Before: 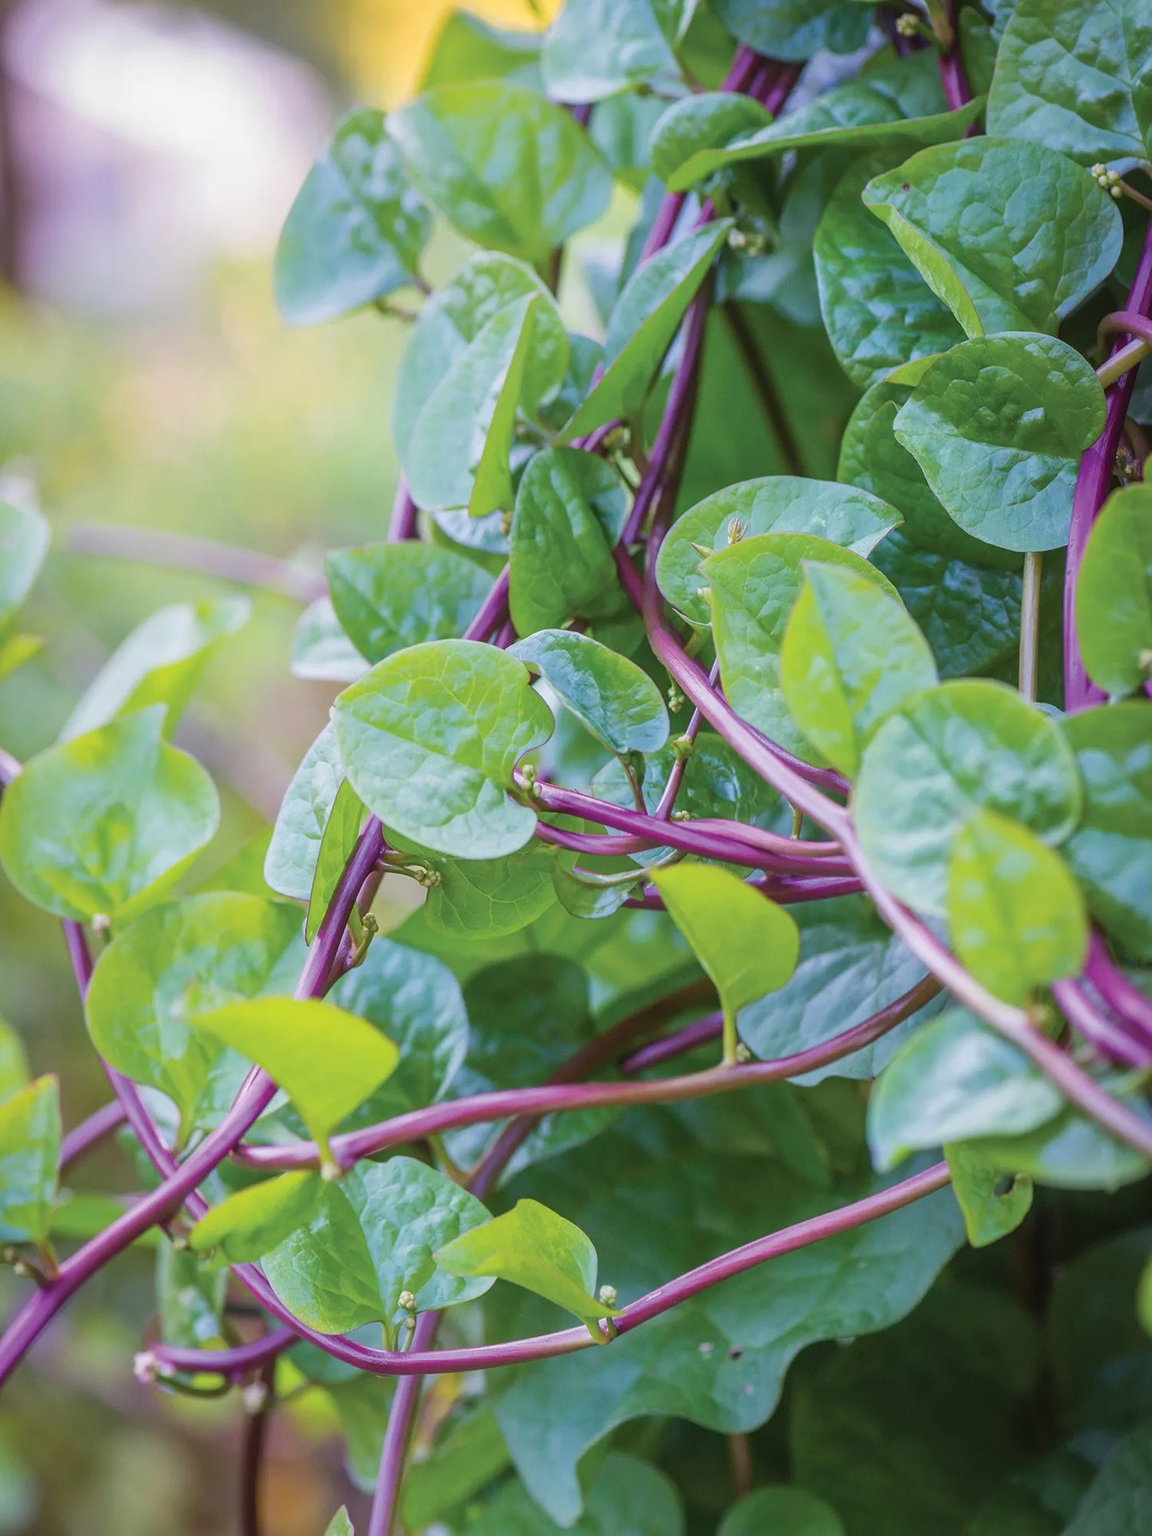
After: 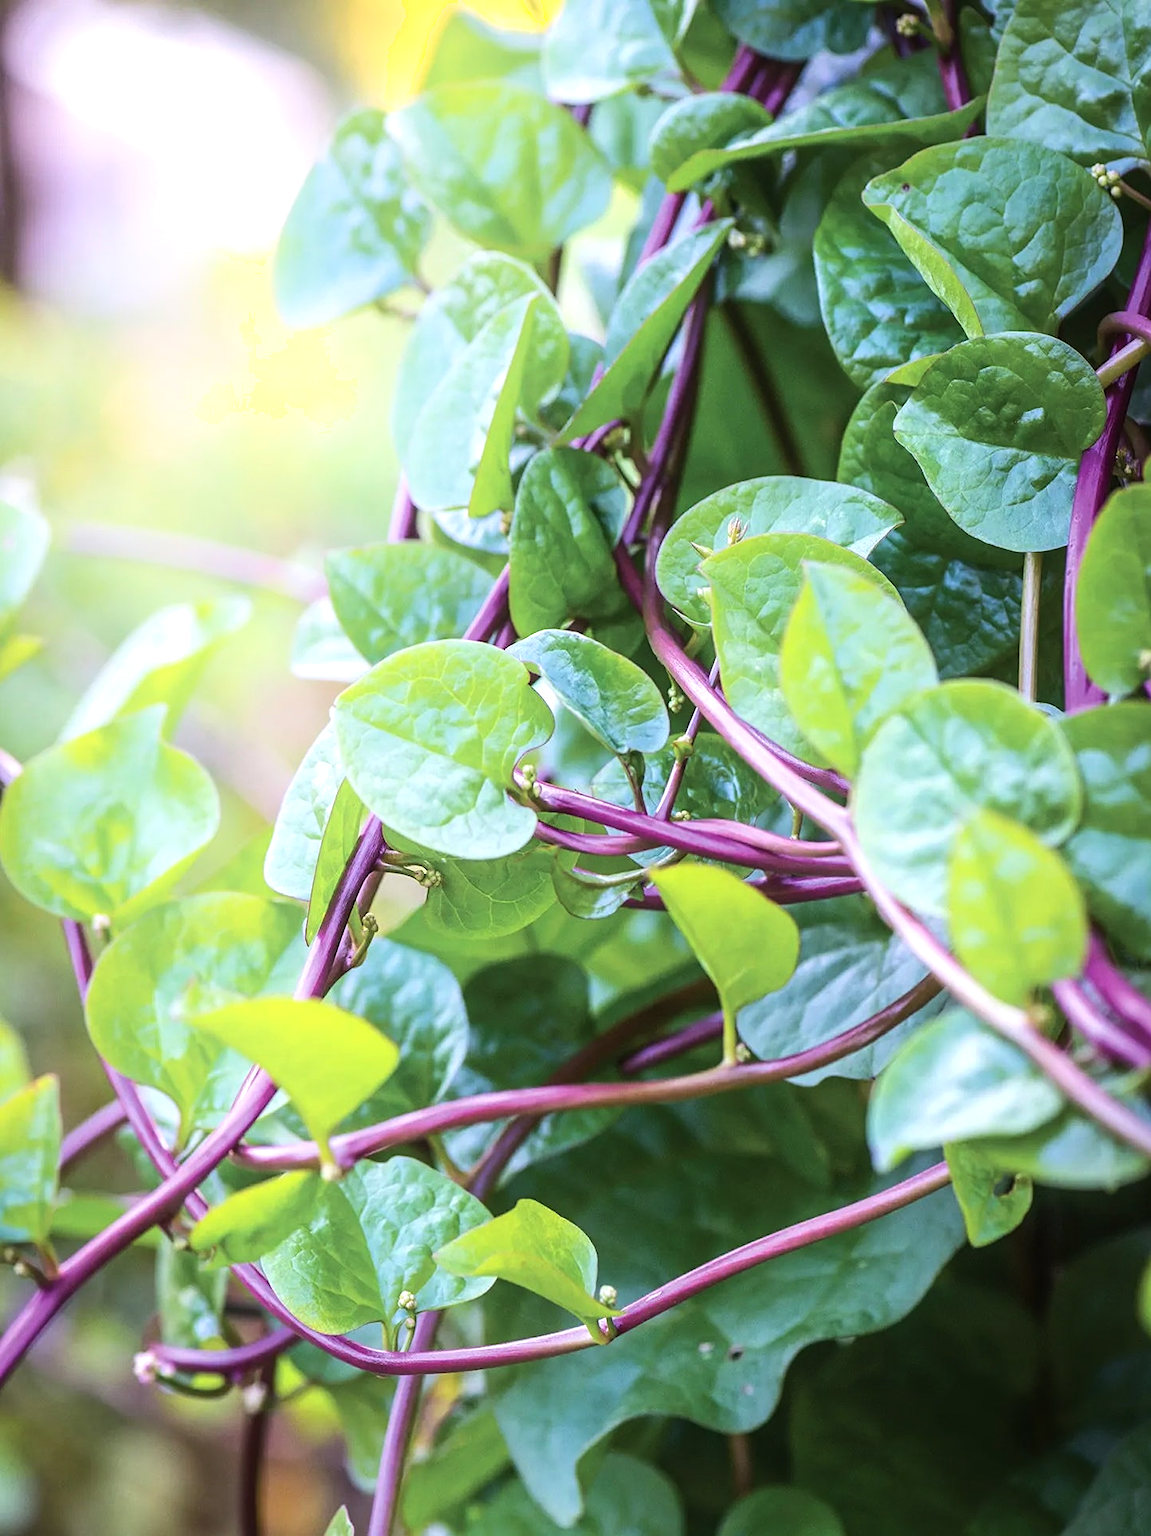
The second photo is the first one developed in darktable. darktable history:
tone equalizer: -8 EV -0.75 EV, -7 EV -0.7 EV, -6 EV -0.6 EV, -5 EV -0.4 EV, -3 EV 0.4 EV, -2 EV 0.6 EV, -1 EV 0.7 EV, +0 EV 0.75 EV, edges refinement/feathering 500, mask exposure compensation -1.57 EV, preserve details no
shadows and highlights: shadows -23.08, highlights 46.15, soften with gaussian
sharpen: amount 0.2
